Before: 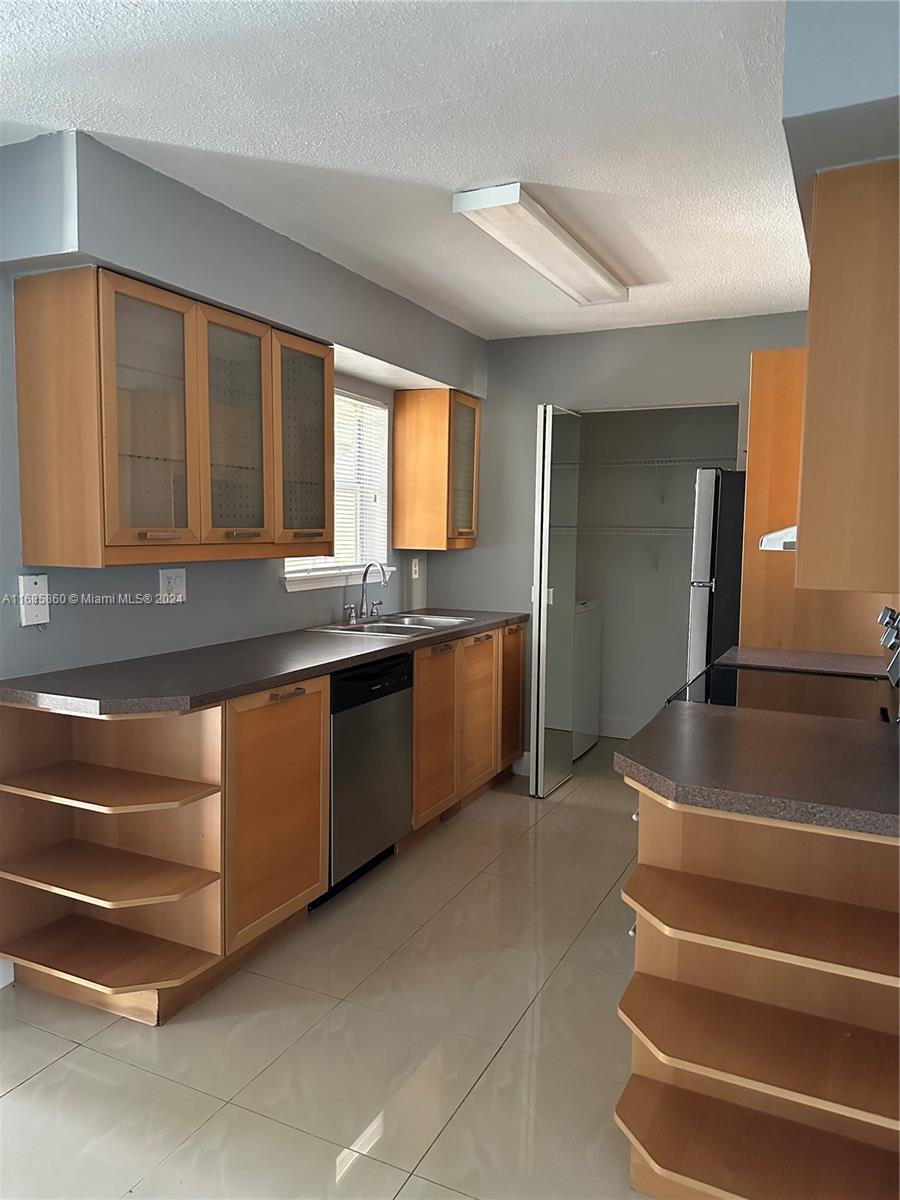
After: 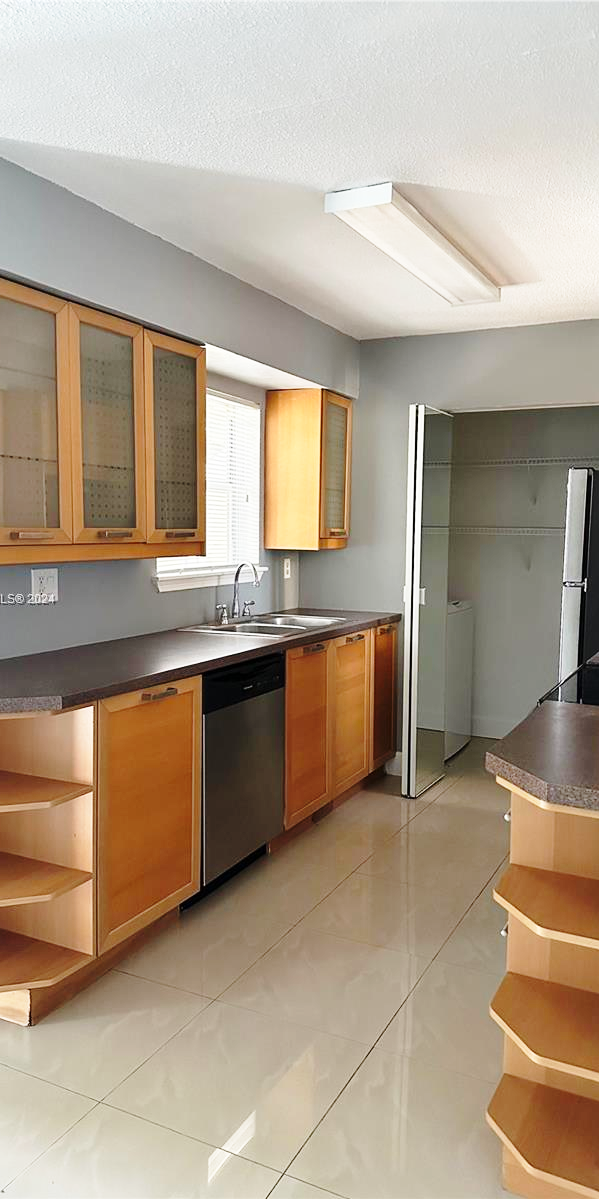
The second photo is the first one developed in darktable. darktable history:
crop and rotate: left 14.325%, right 19.027%
base curve: curves: ch0 [(0, 0) (0.028, 0.03) (0.121, 0.232) (0.46, 0.748) (0.859, 0.968) (1, 1)], preserve colors none
